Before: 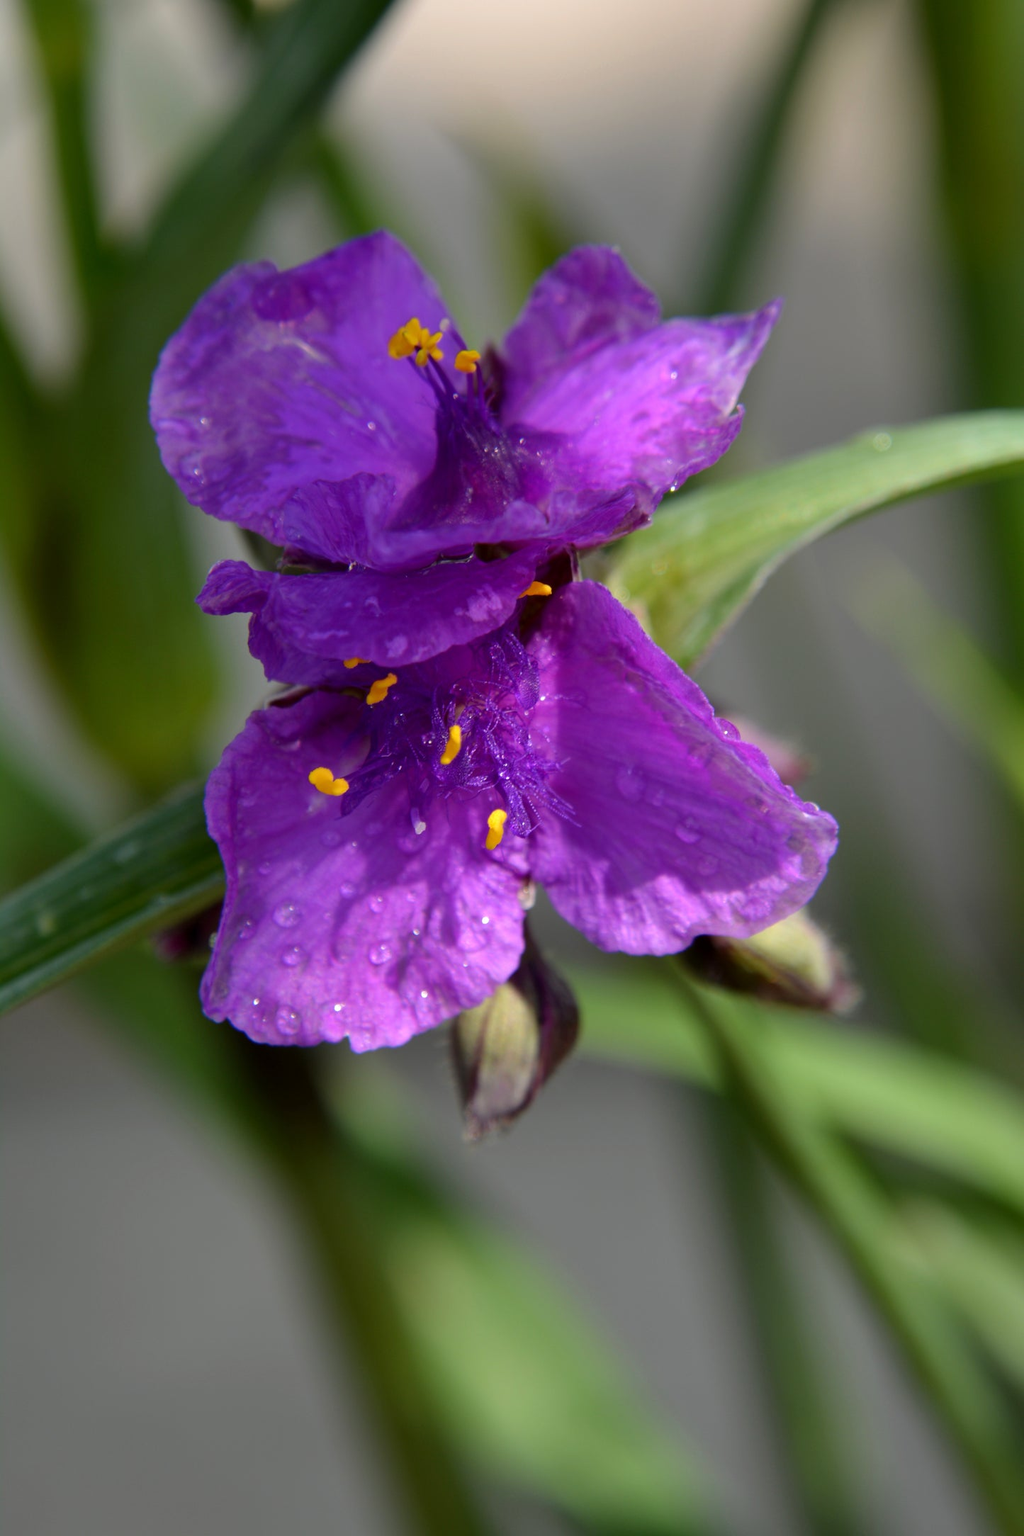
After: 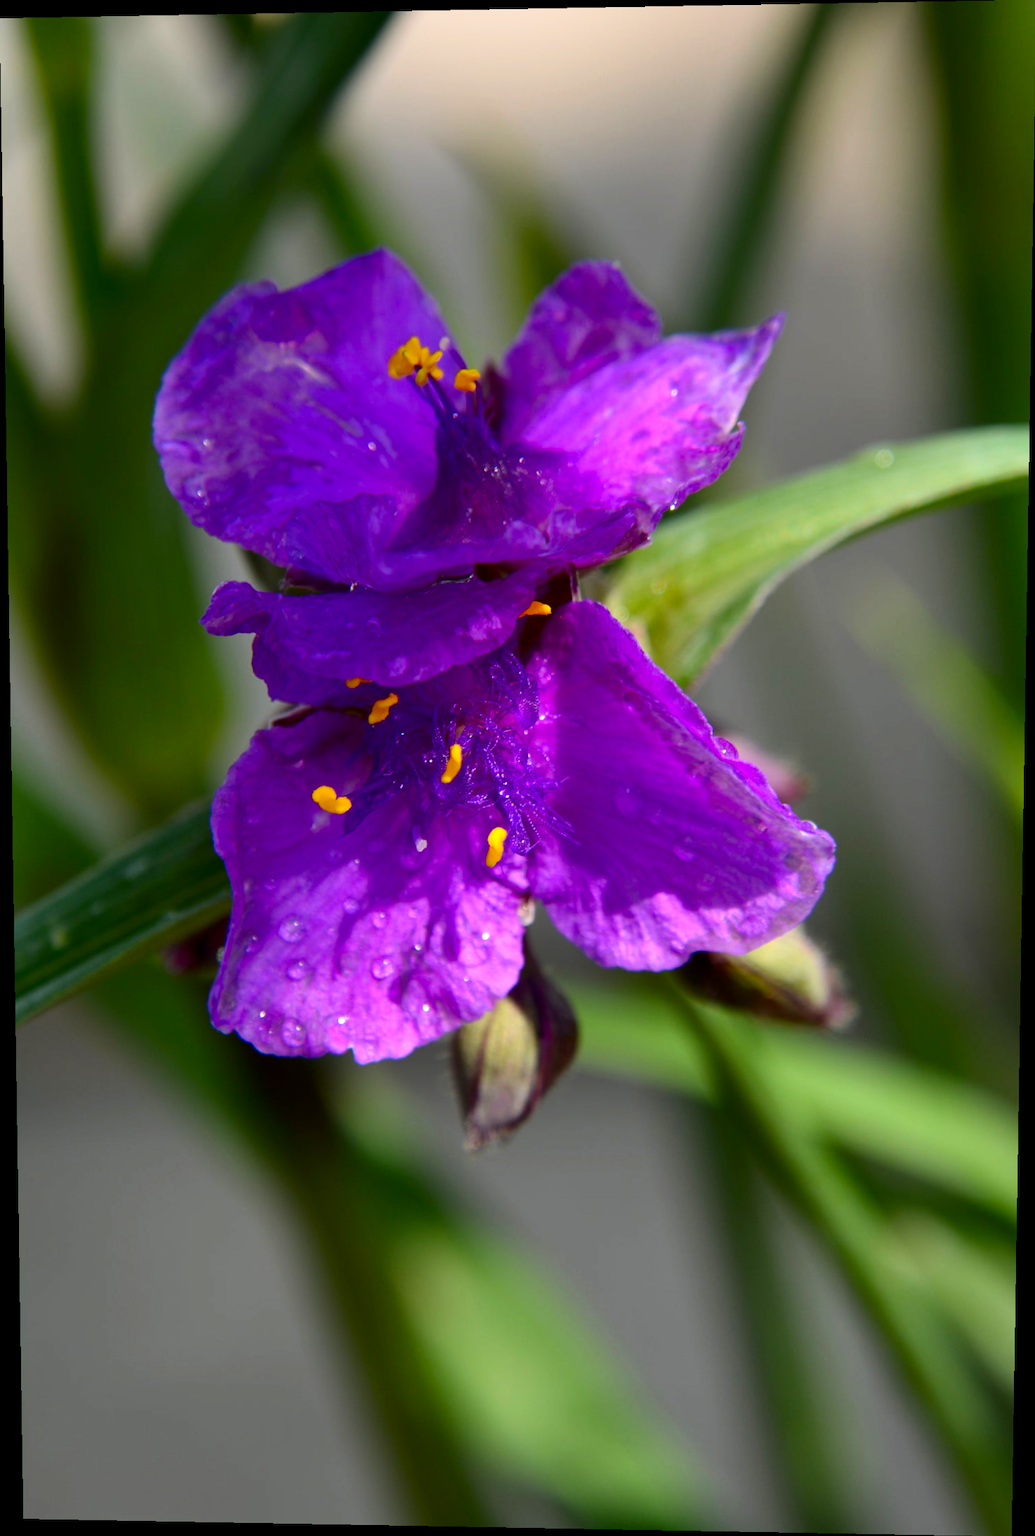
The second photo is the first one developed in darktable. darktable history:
rotate and perspective: lens shift (vertical) 0.048, lens shift (horizontal) -0.024, automatic cropping off
contrast brightness saturation: contrast 0.18, saturation 0.3
